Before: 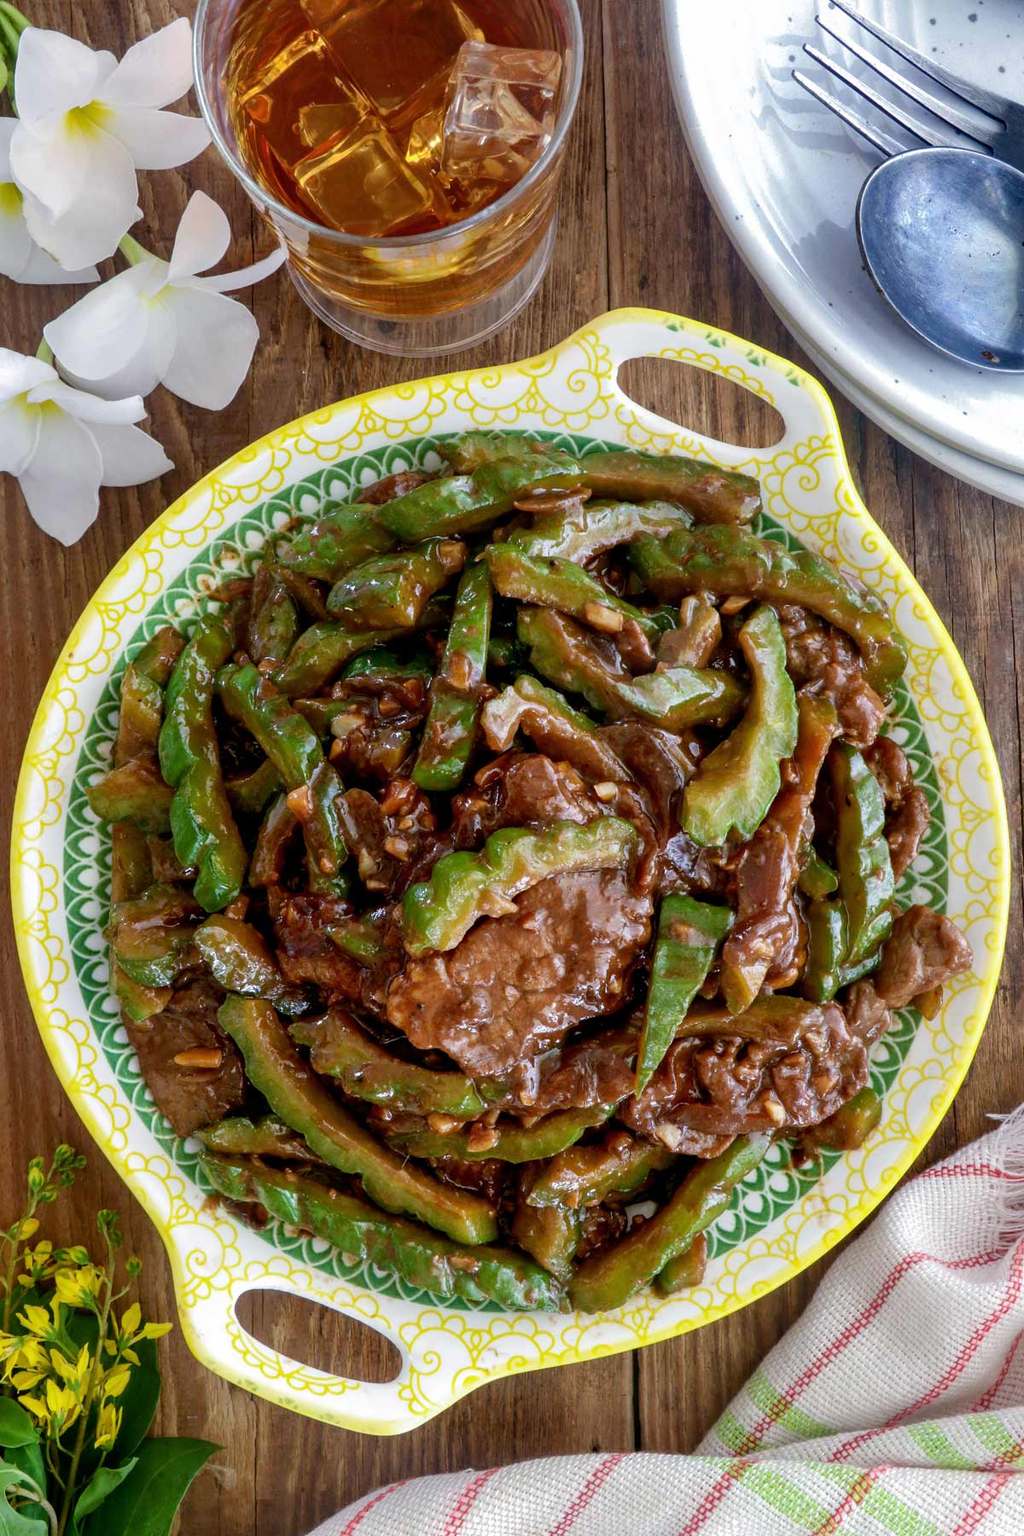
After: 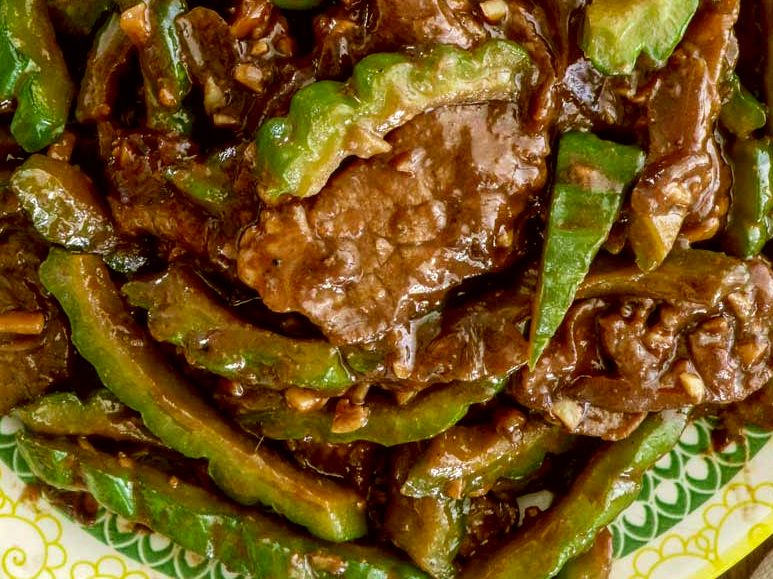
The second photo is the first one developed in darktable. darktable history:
crop: left 18.031%, top 50.99%, right 17.543%, bottom 16.814%
tone equalizer: edges refinement/feathering 500, mask exposure compensation -1.57 EV, preserve details no
color correction: highlights a* -1.35, highlights b* 10.41, shadows a* 0.273, shadows b* 19.55
local contrast: on, module defaults
velvia: on, module defaults
